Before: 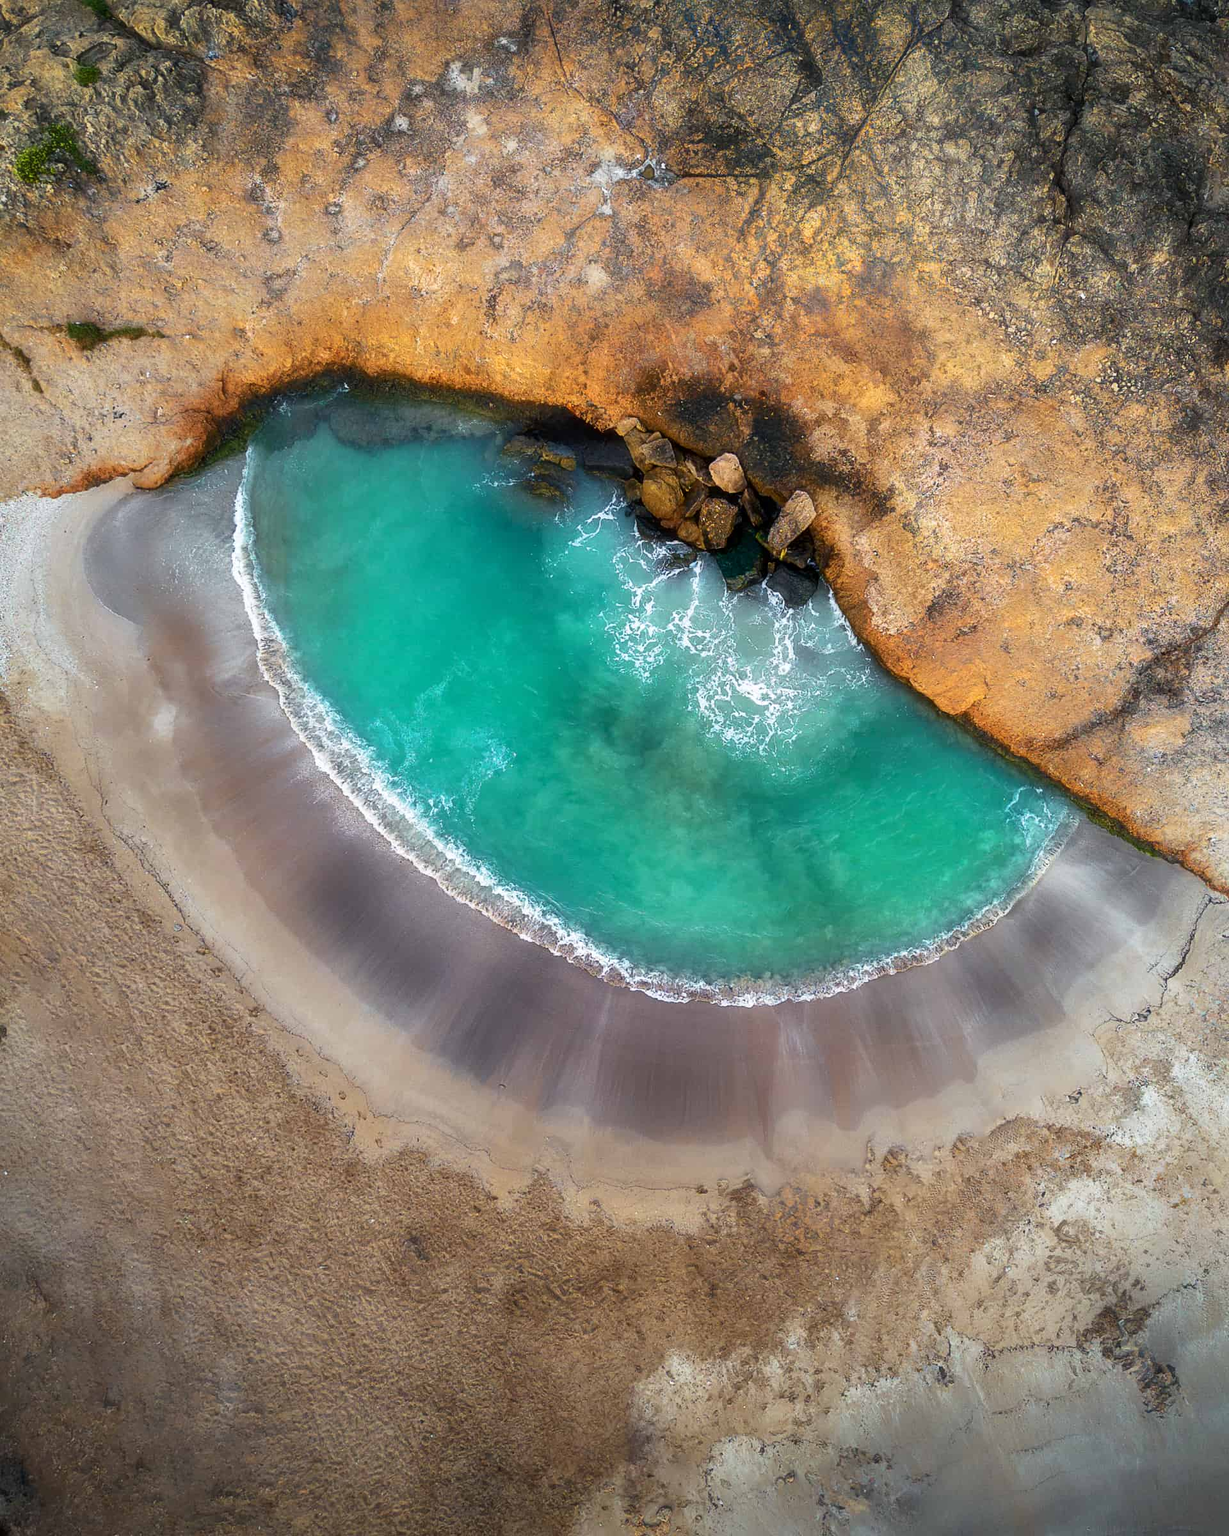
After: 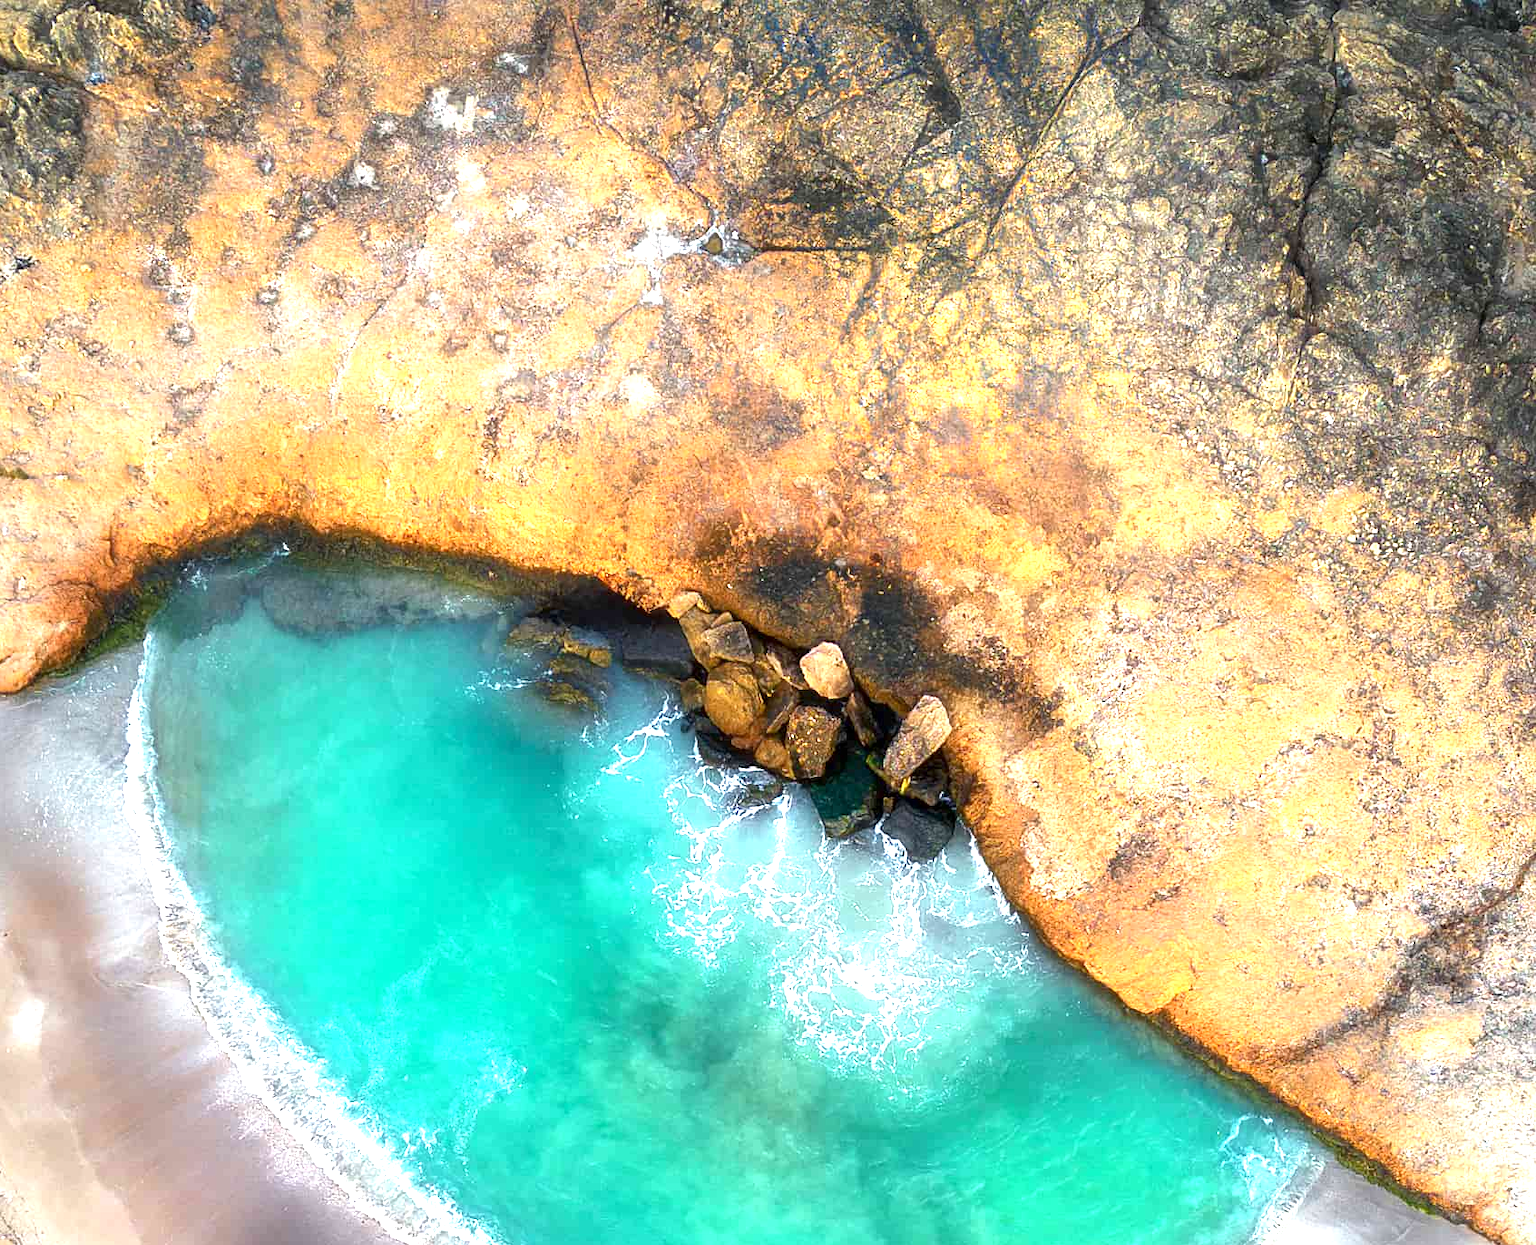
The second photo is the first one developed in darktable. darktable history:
exposure: exposure 1.223 EV, compensate highlight preservation false
crop and rotate: left 11.812%, bottom 42.776%
